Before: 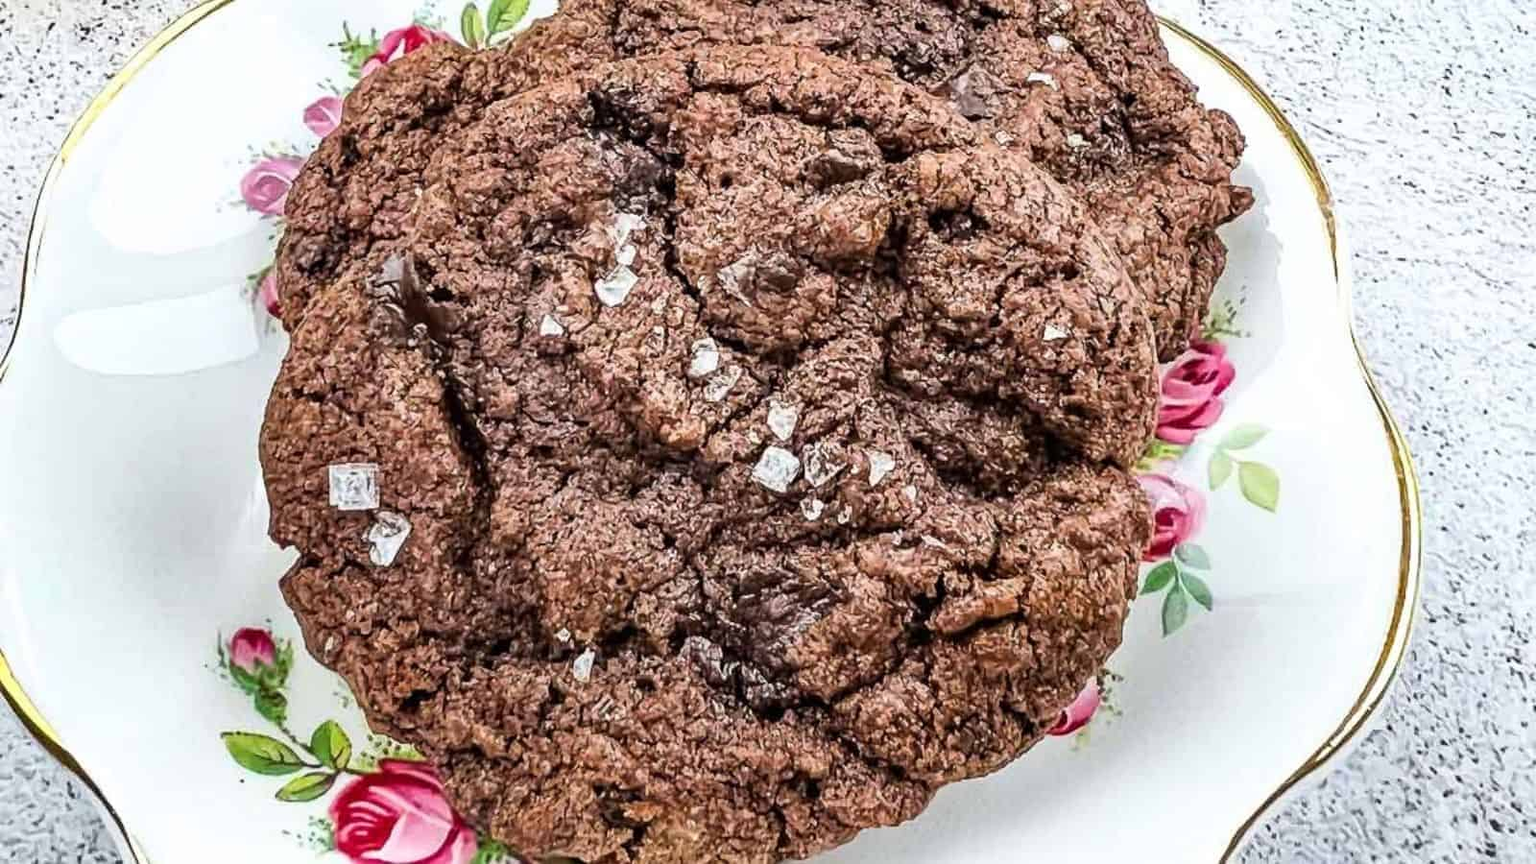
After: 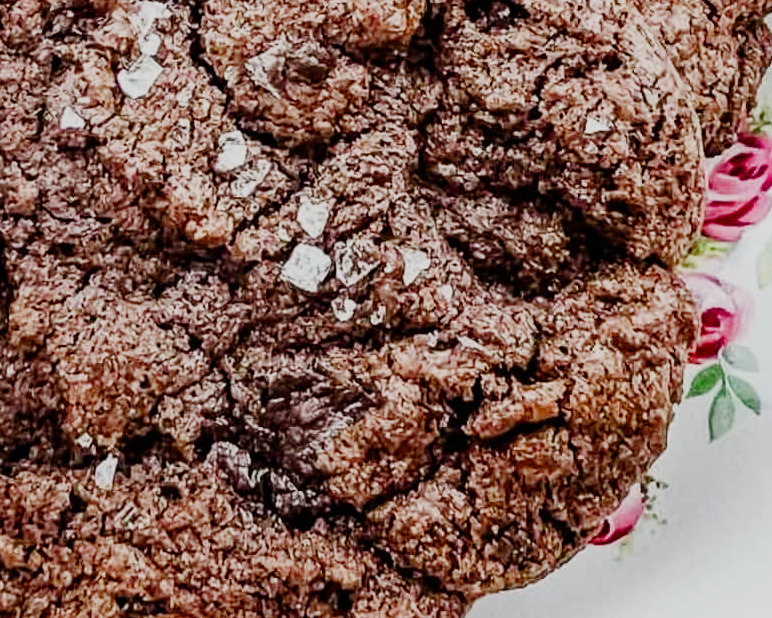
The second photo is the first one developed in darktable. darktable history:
crop: left 31.379%, top 24.658%, right 20.326%, bottom 6.628%
color balance rgb: perceptual saturation grading › global saturation 20%, perceptual saturation grading › highlights -50%, perceptual saturation grading › shadows 30%
sigmoid: skew -0.2, preserve hue 0%, red attenuation 0.1, red rotation 0.035, green attenuation 0.1, green rotation -0.017, blue attenuation 0.15, blue rotation -0.052, base primaries Rec2020
